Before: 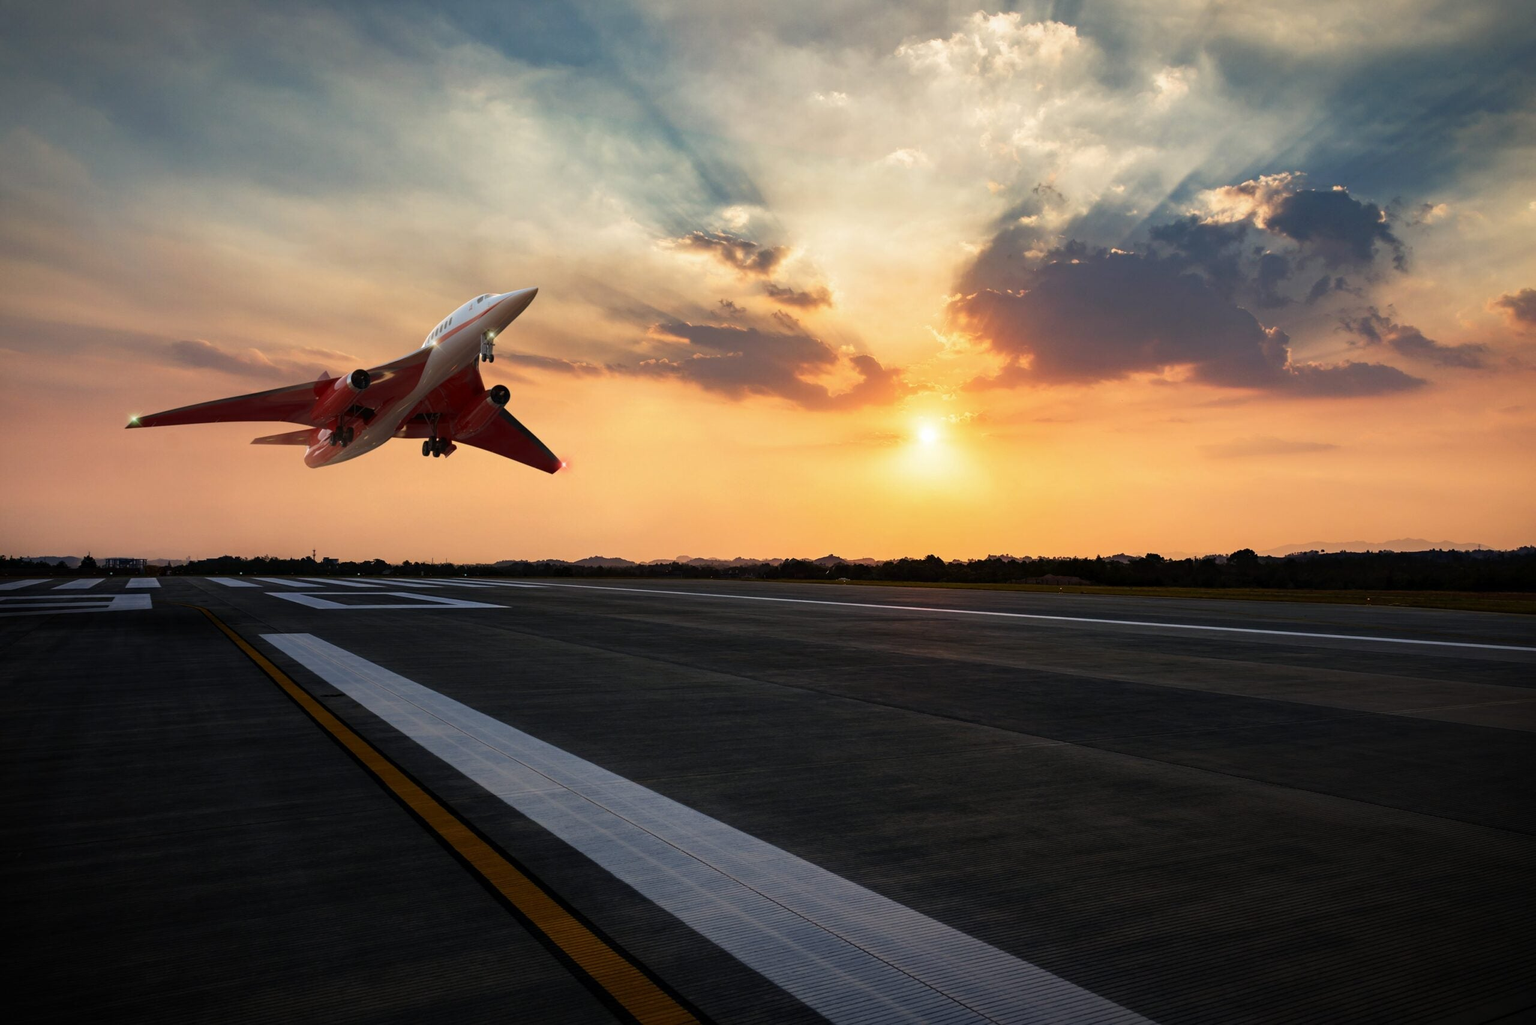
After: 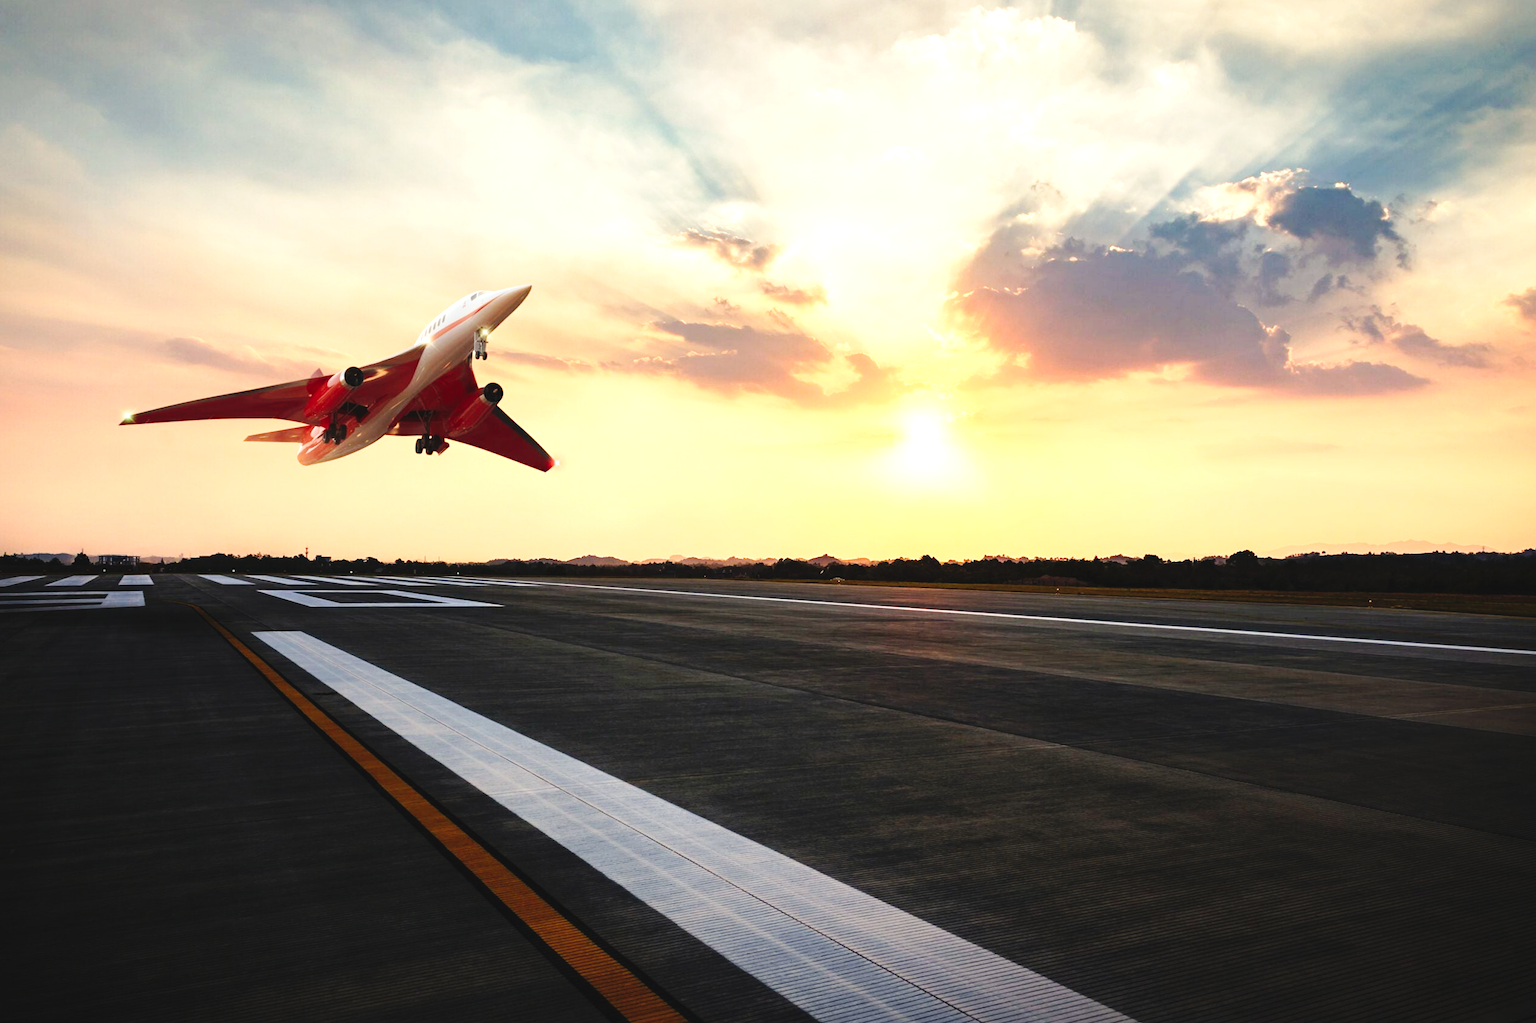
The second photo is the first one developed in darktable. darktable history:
exposure: black level correction -0.005, exposure 1 EV, compensate highlight preservation false
white balance: red 1.045, blue 0.932
base curve: curves: ch0 [(0, 0) (0.036, 0.025) (0.121, 0.166) (0.206, 0.329) (0.605, 0.79) (1, 1)], preserve colors none
rotate and perspective: rotation 0.192°, lens shift (horizontal) -0.015, crop left 0.005, crop right 0.996, crop top 0.006, crop bottom 0.99
